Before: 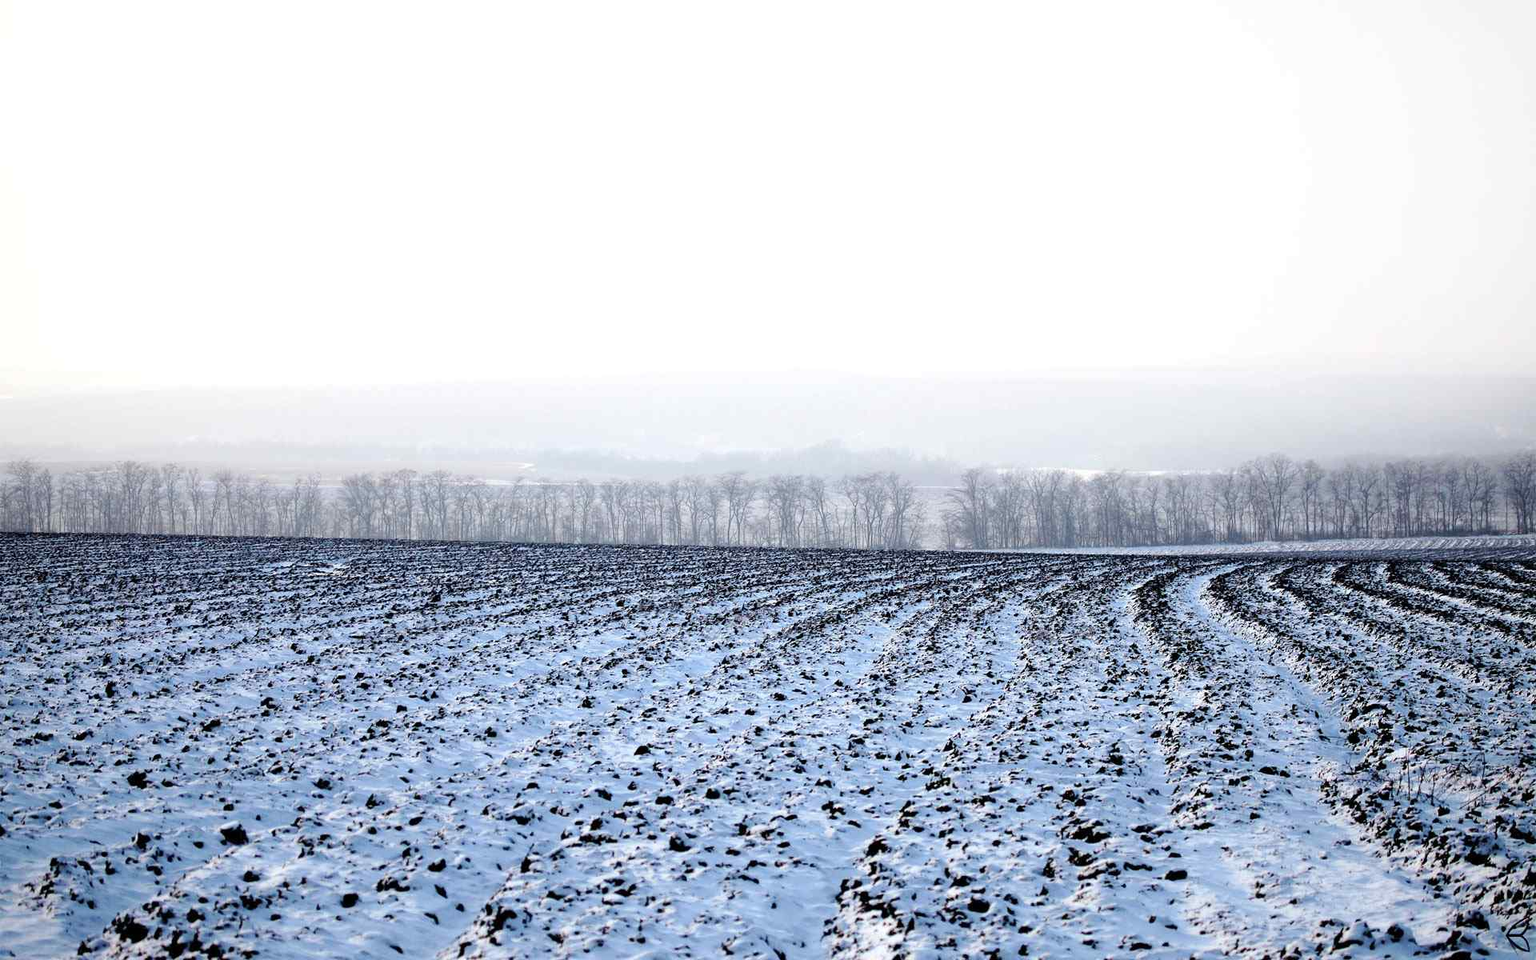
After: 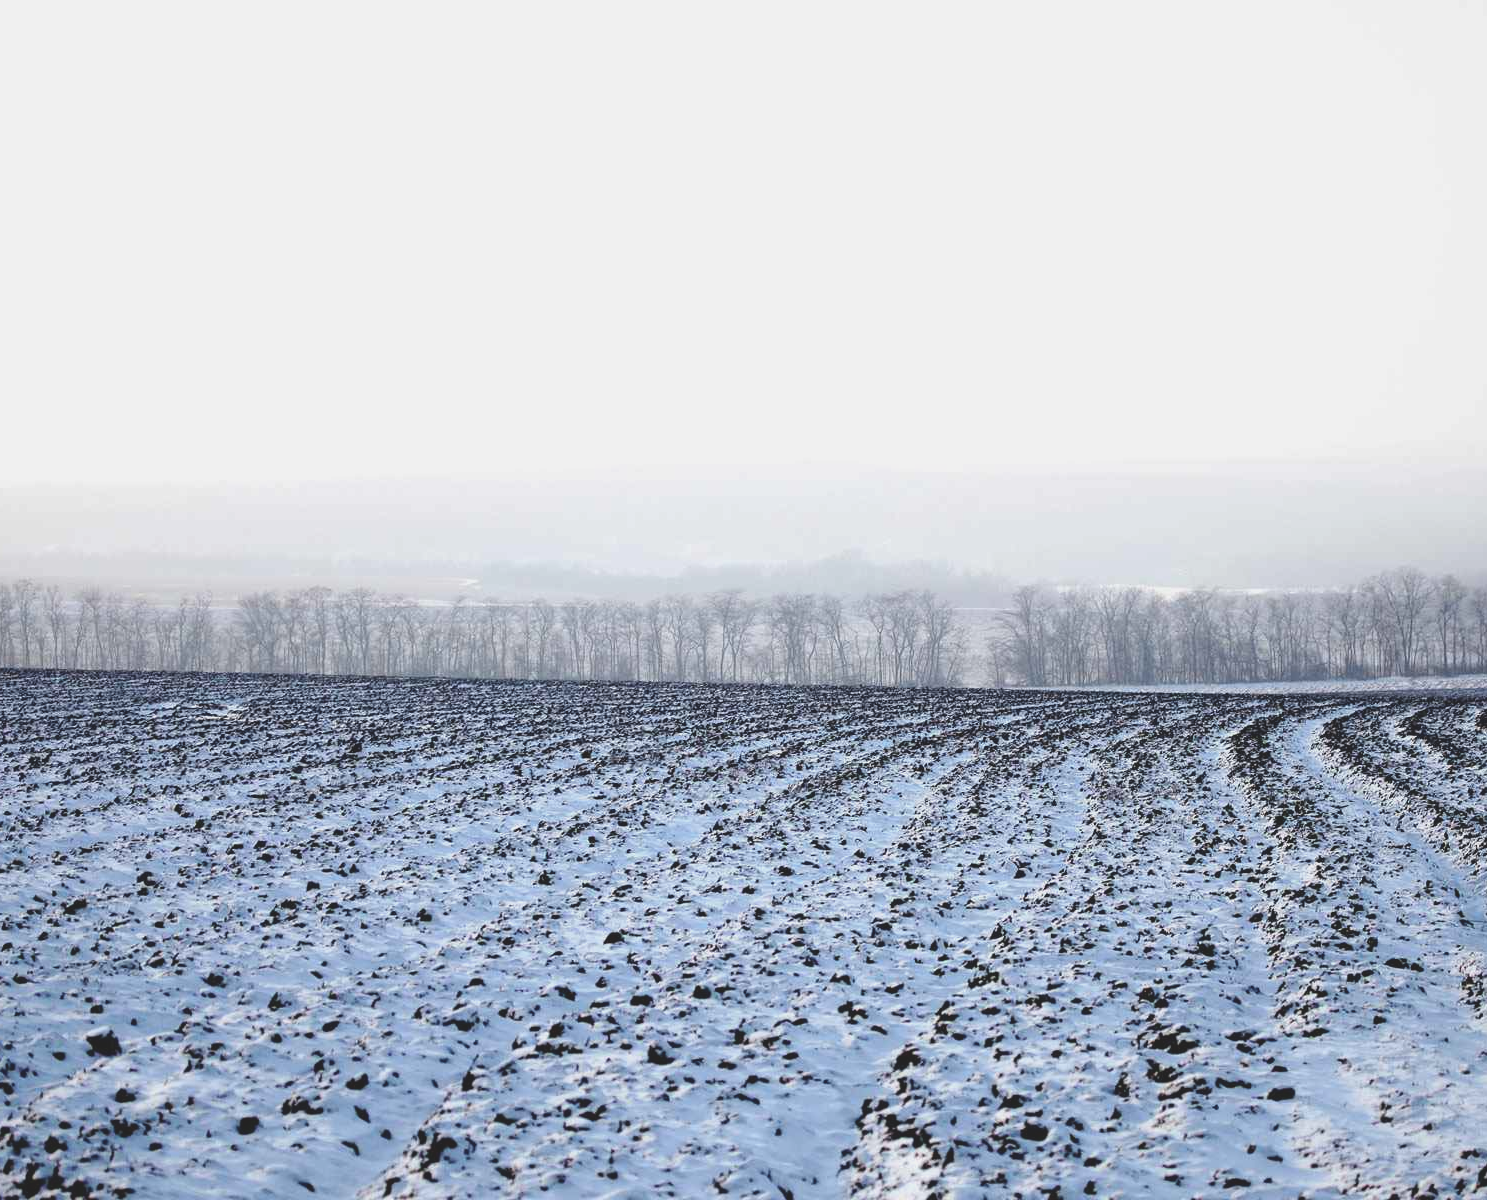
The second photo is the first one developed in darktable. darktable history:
crop: left 9.88%, right 12.664%
color balance: lift [1.01, 1, 1, 1], gamma [1.097, 1, 1, 1], gain [0.85, 1, 1, 1]
